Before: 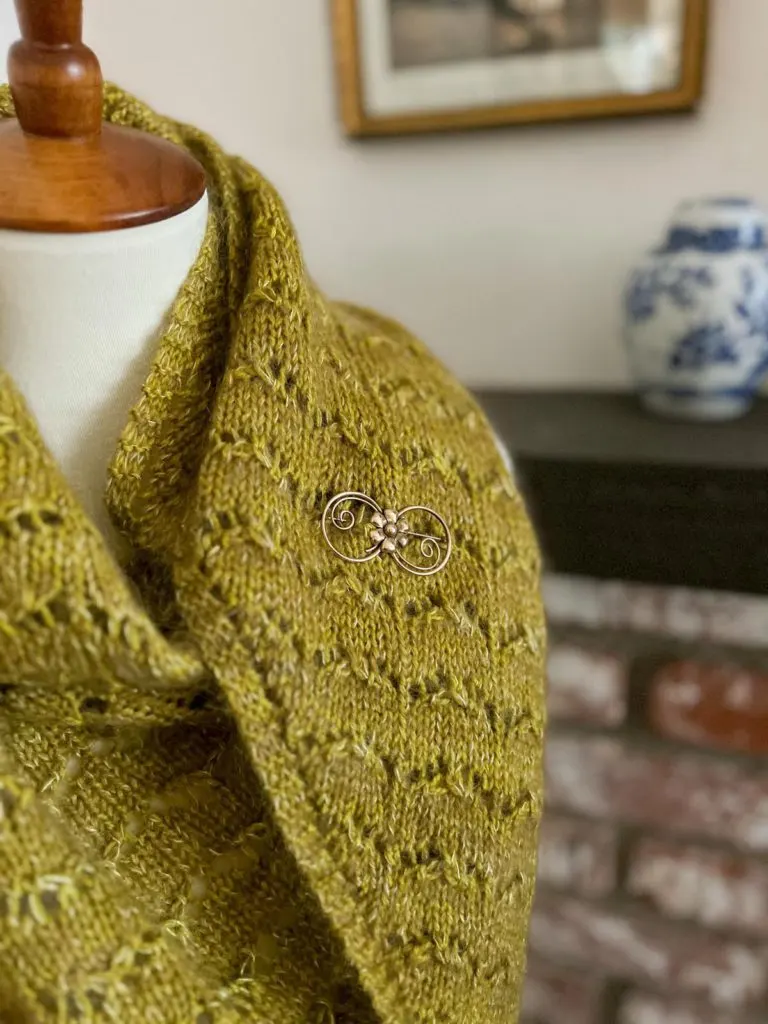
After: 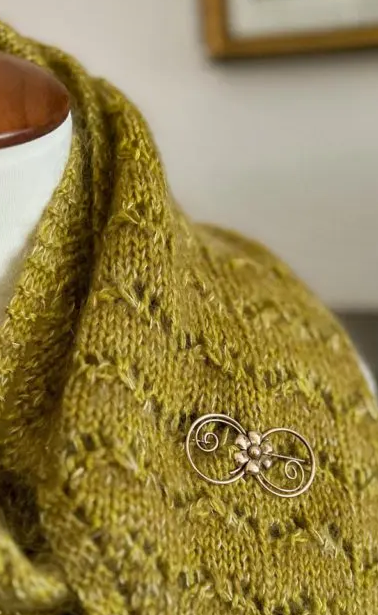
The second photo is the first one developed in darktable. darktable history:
base curve: preserve colors none
shadows and highlights: soften with gaussian
crop: left 17.835%, top 7.675%, right 32.881%, bottom 32.213%
